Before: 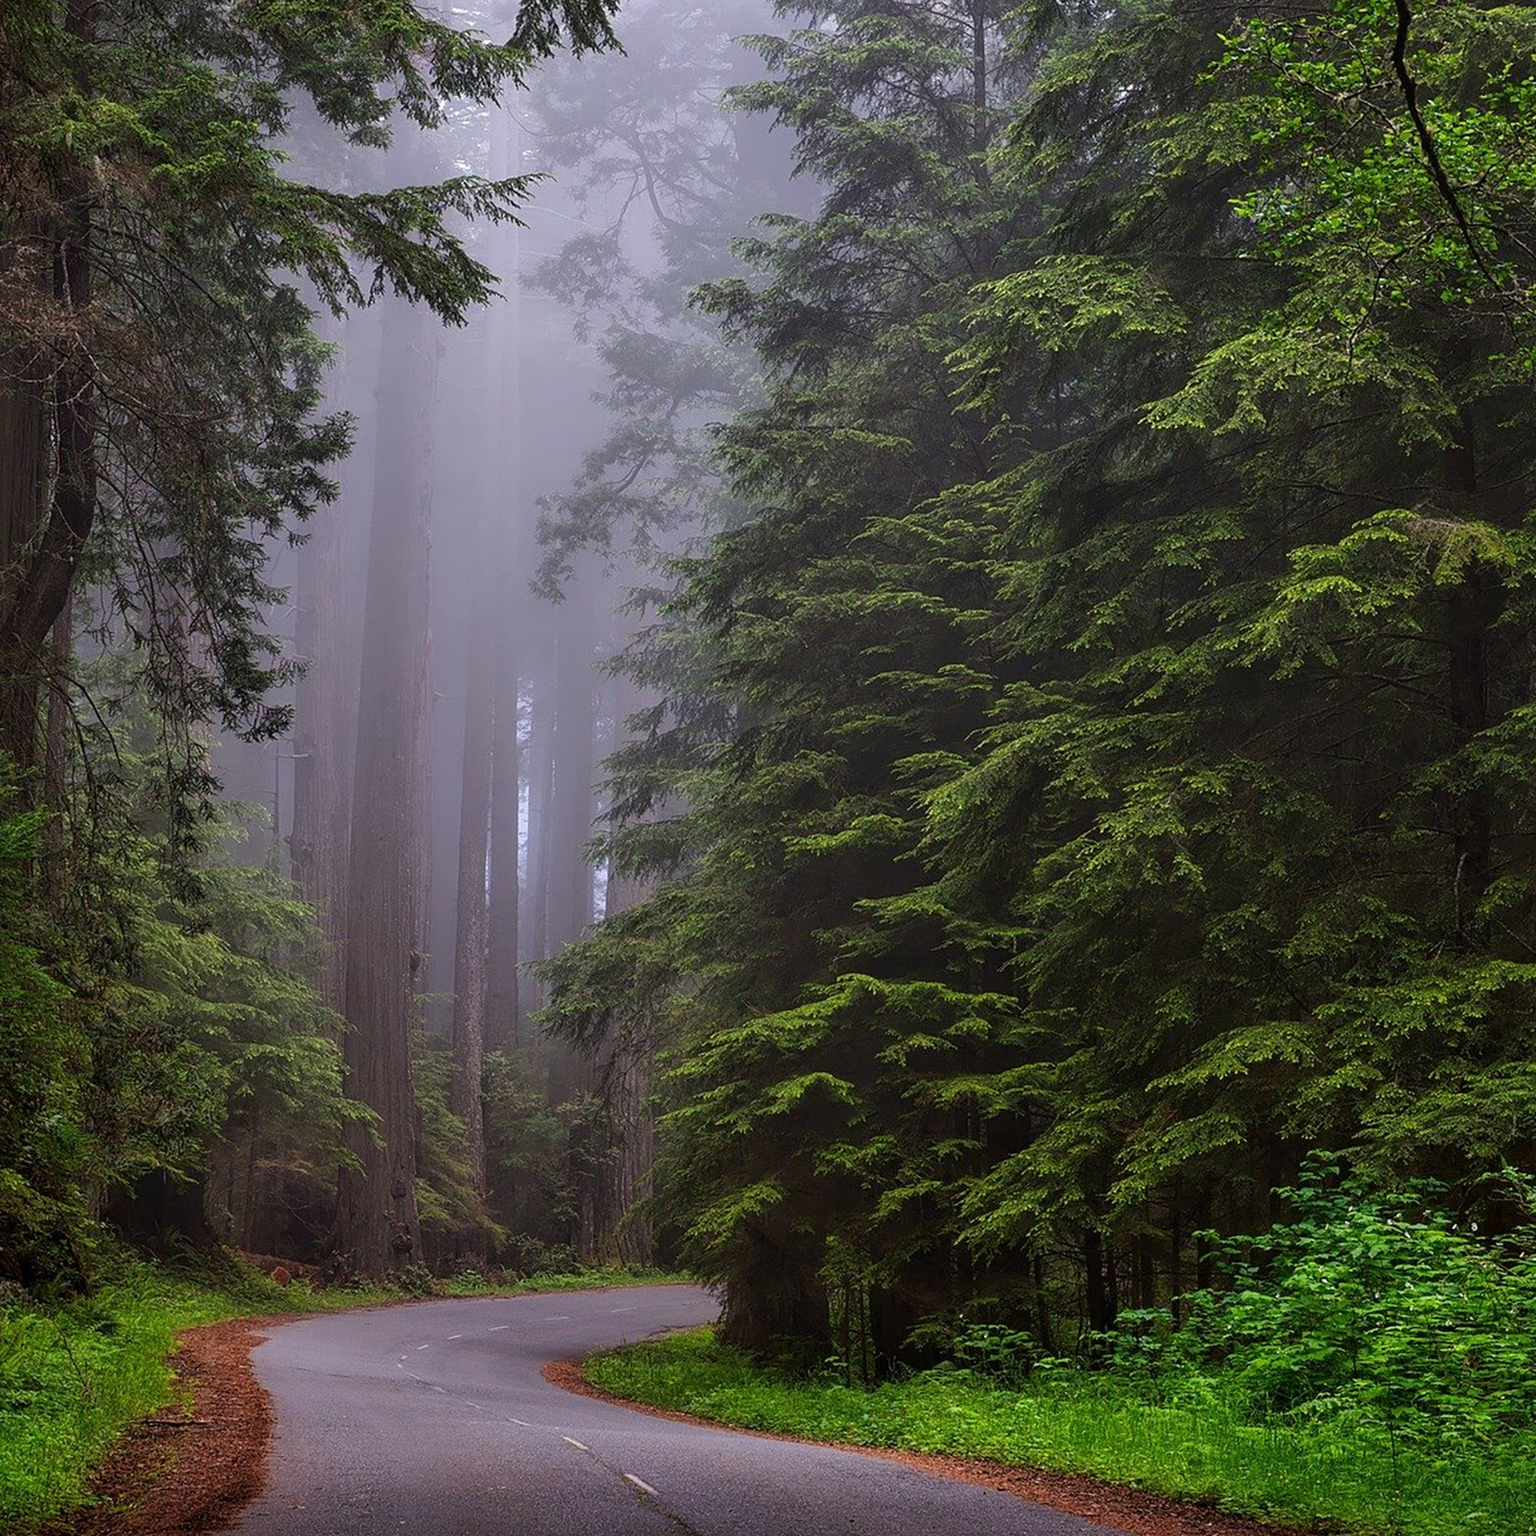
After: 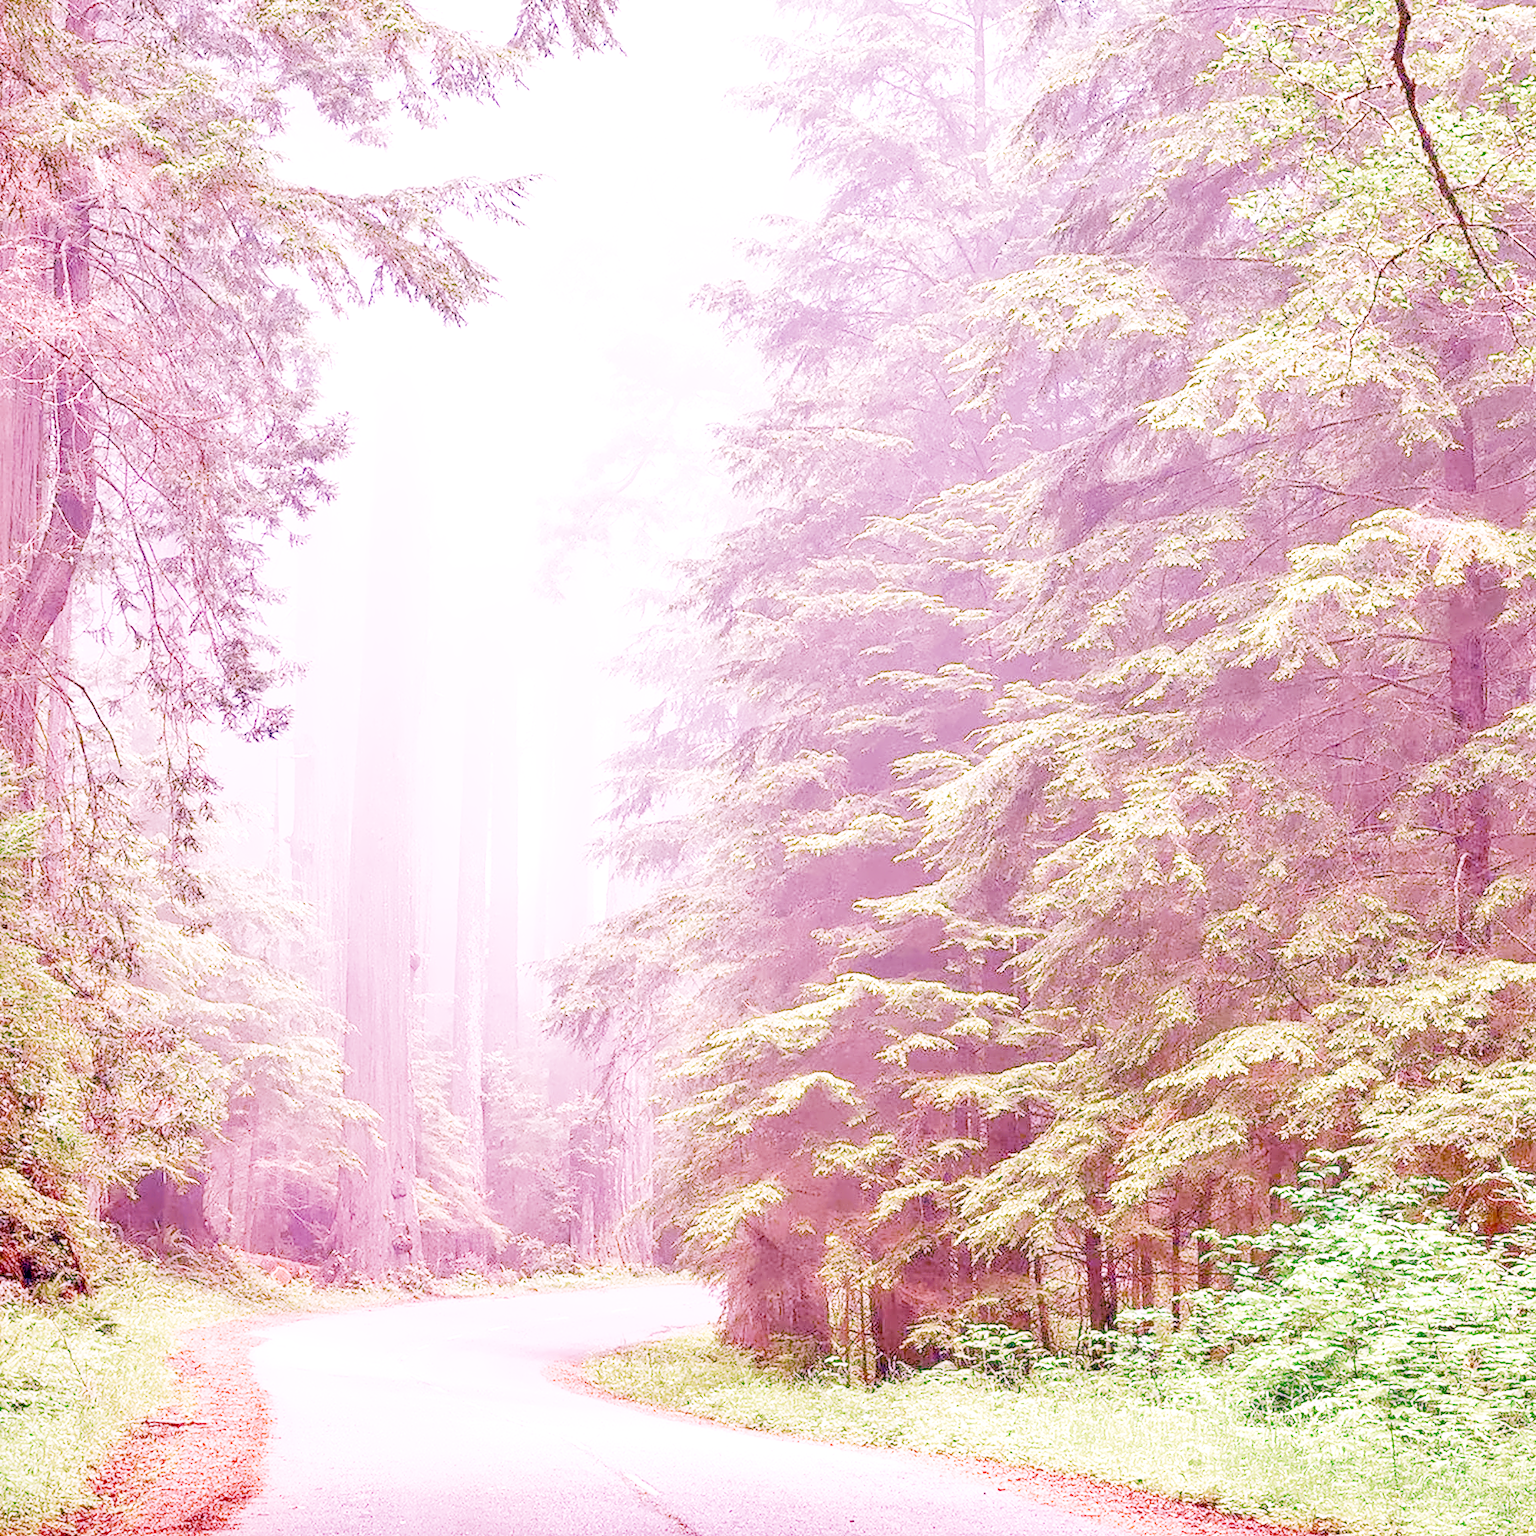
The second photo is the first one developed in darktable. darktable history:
color calibration: illuminant as shot in camera, x 0.37, y 0.382, temperature 4313.32 K
denoise (profiled): preserve shadows 1.52, scattering 0.002, a [-1, 0, 0], compensate highlight preservation false
exposure: black level correction 0, exposure 1.45 EV, compensate exposure bias true, compensate highlight preservation false
lens correction: scale 1, crop 1, focal 35, aperture 5, distance 0.775, camera "Canon EOS RP", lens "Canon RF 35mm F1.8 MACRO IS STM"
white balance: red 2.229, blue 1.46
color balance rgb "basic colorfulness: natural skin": perceptual saturation grading › global saturation 20%, perceptual saturation grading › highlights -50%, perceptual saturation grading › shadows 30%
velvia: on, module defaults
local contrast: on, module defaults
filmic rgb: black relative exposure -16 EV, white relative exposure 5.31 EV, hardness 5.9, contrast 1.25, preserve chrominance no, color science v5 (2021)
haze removal: compatibility mode true, adaptive false
highlight reconstruction: on, module defaults
